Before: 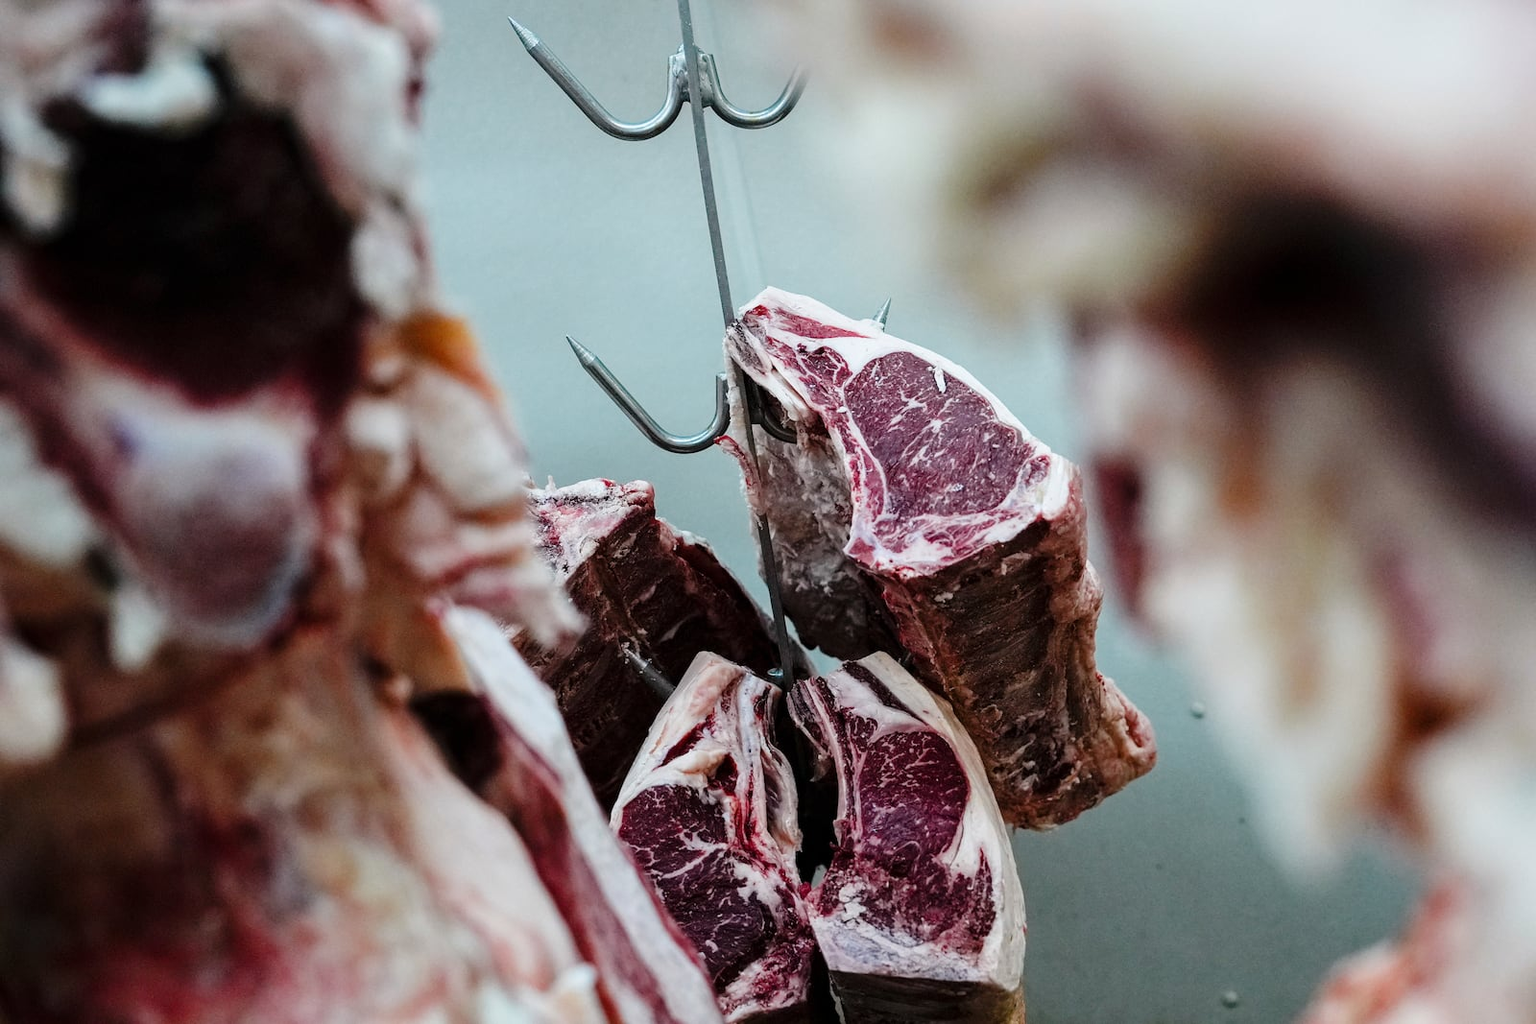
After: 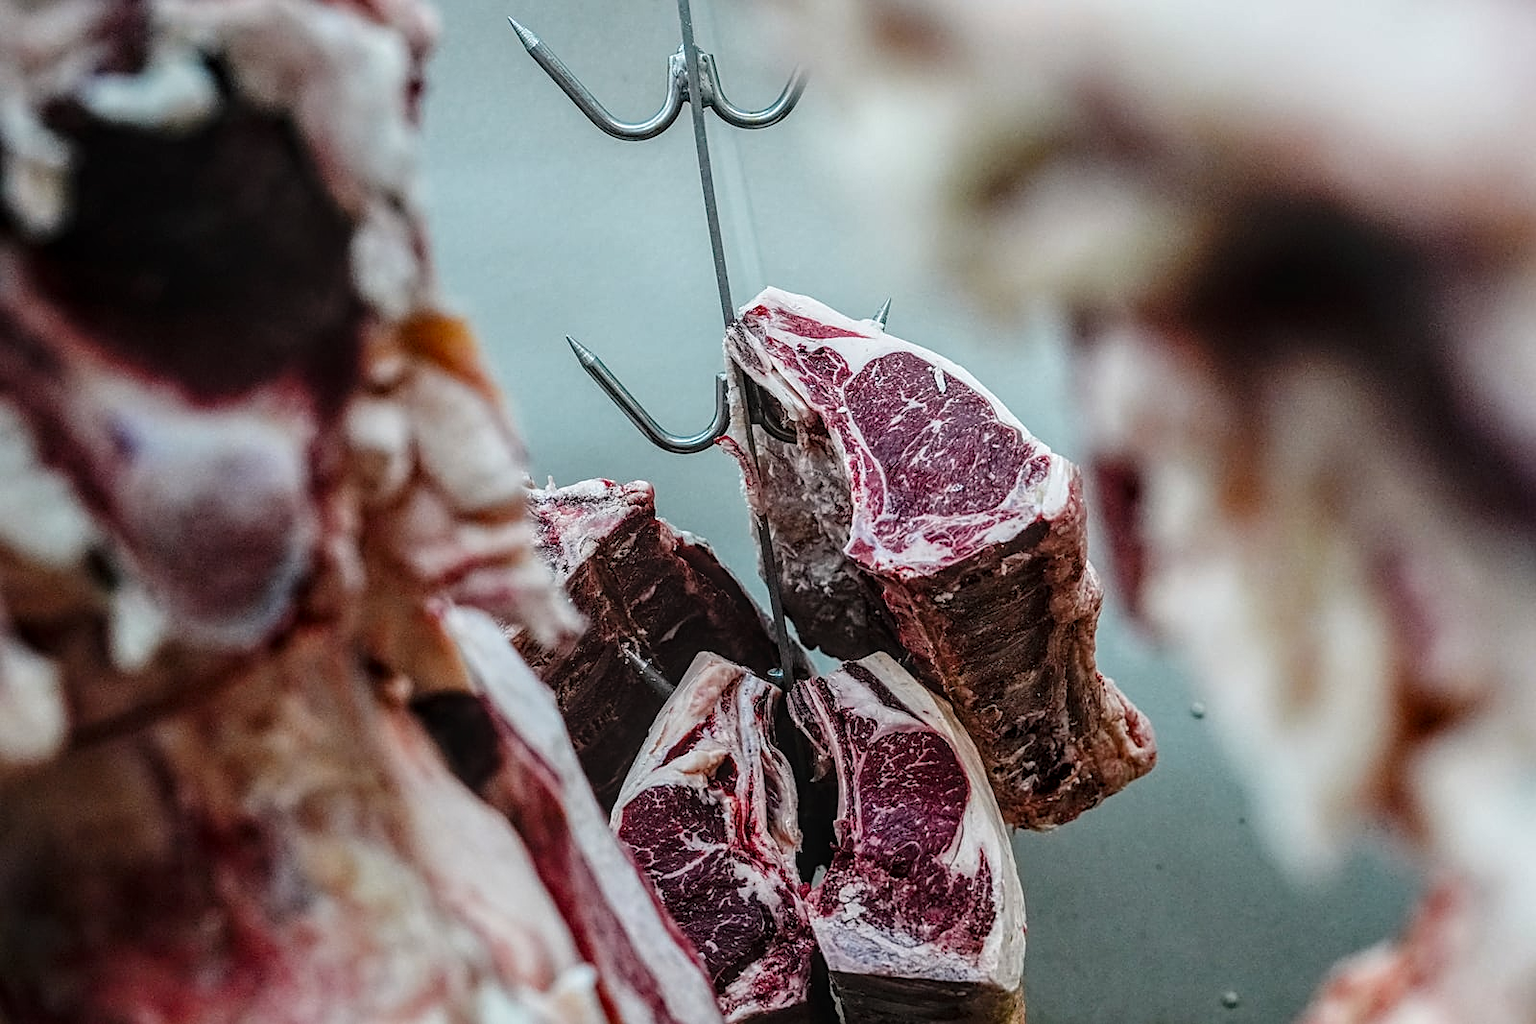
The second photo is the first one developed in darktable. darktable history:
sharpen: on, module defaults
local contrast: highlights 2%, shadows 7%, detail 134%
